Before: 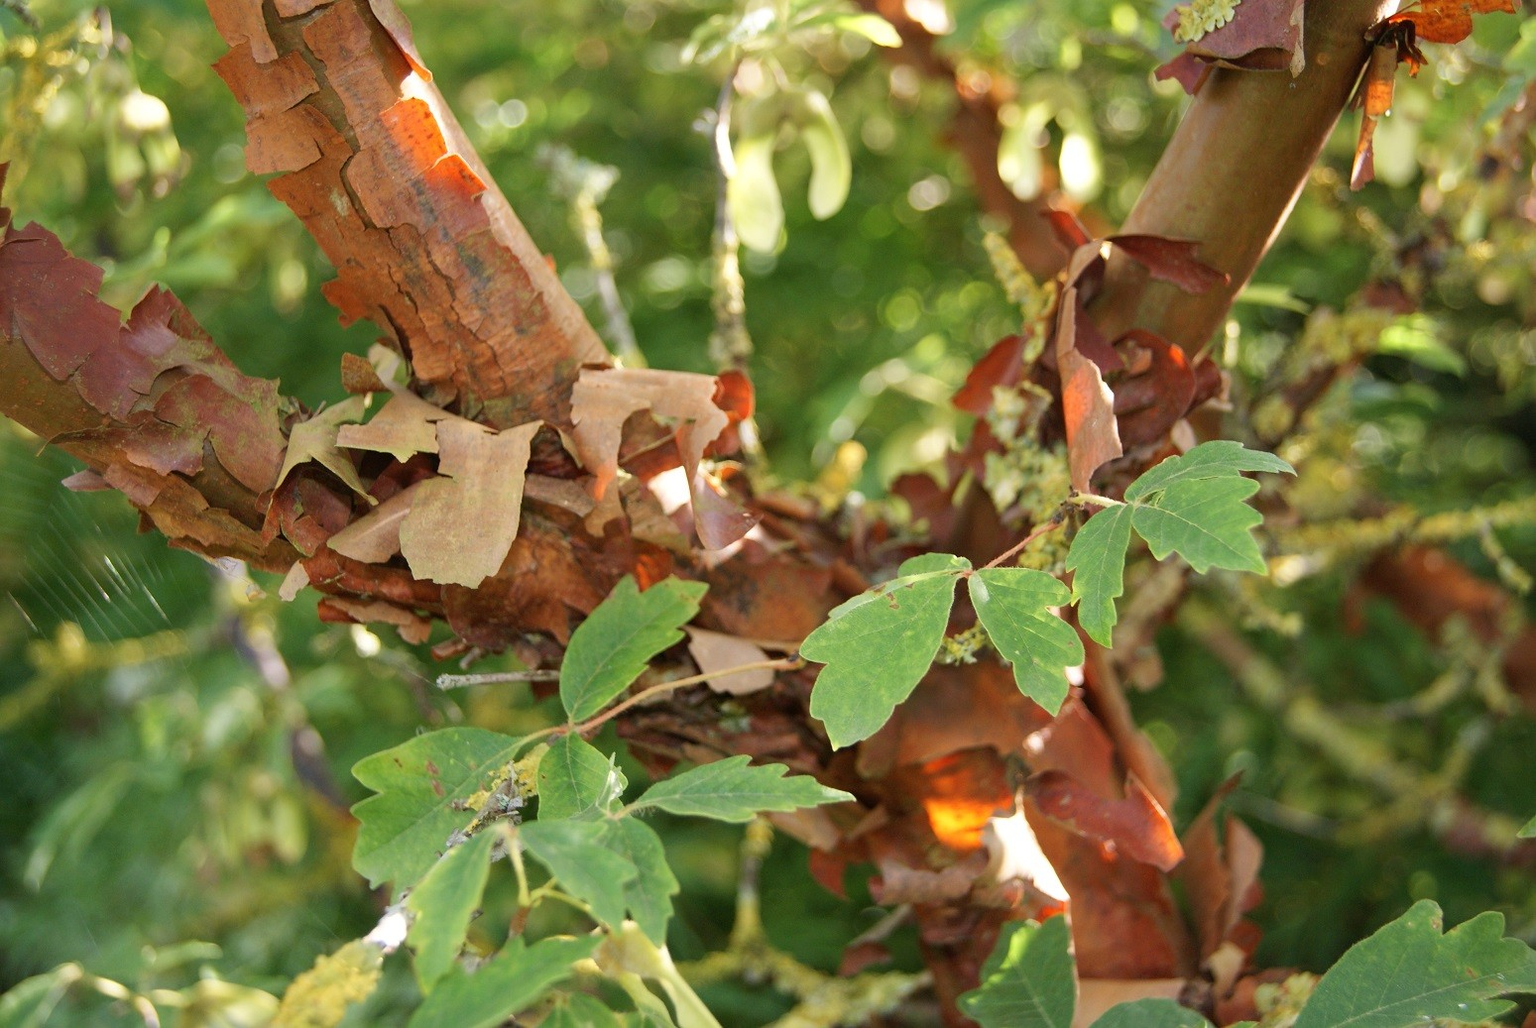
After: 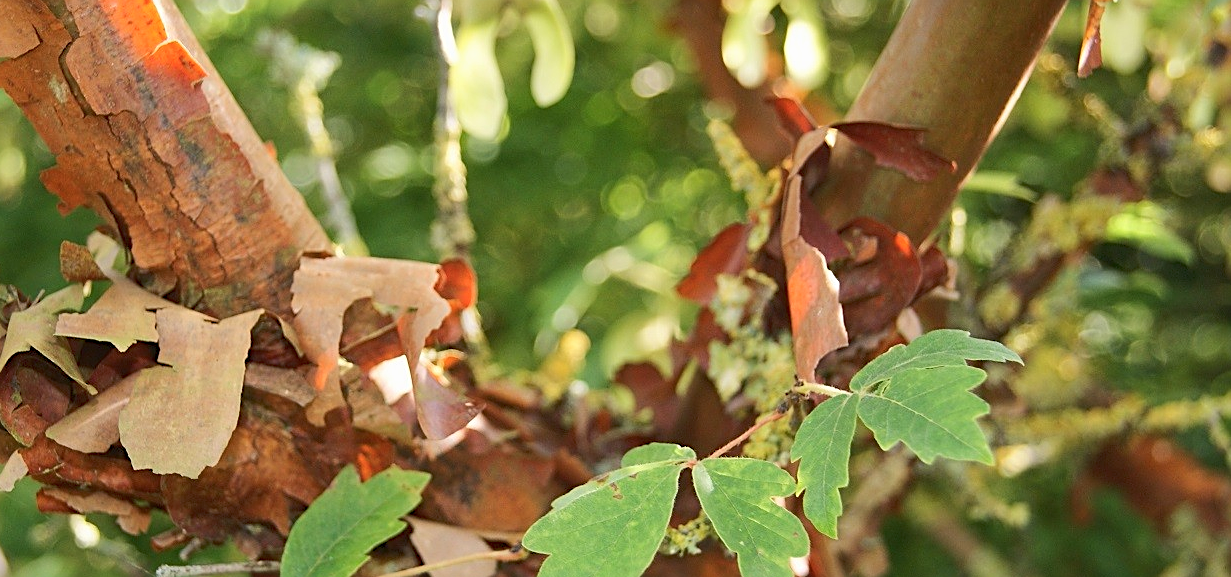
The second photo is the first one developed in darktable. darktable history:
color balance rgb: contrast -30%
sharpen: on, module defaults
crop: left 18.38%, top 11.092%, right 2.134%, bottom 33.217%
tone equalizer: -8 EV -1.08 EV, -7 EV -1.01 EV, -6 EV -0.867 EV, -5 EV -0.578 EV, -3 EV 0.578 EV, -2 EV 0.867 EV, -1 EV 1.01 EV, +0 EV 1.08 EV, edges refinement/feathering 500, mask exposure compensation -1.57 EV, preserve details no
